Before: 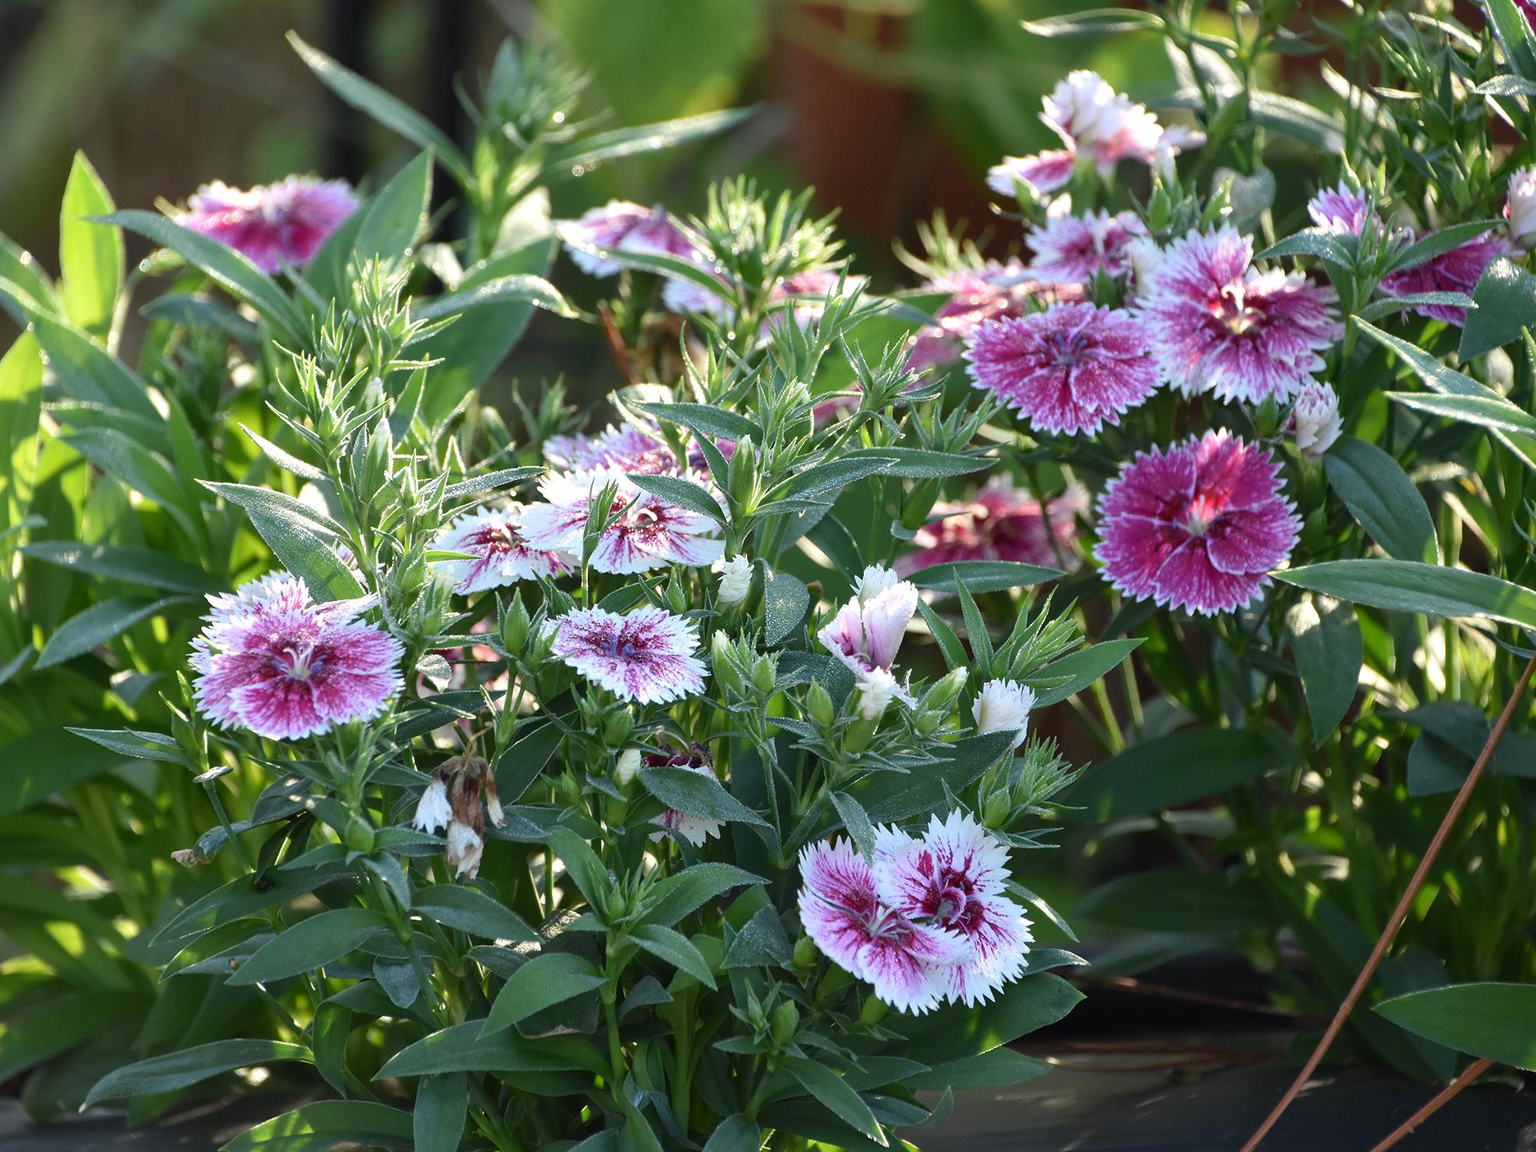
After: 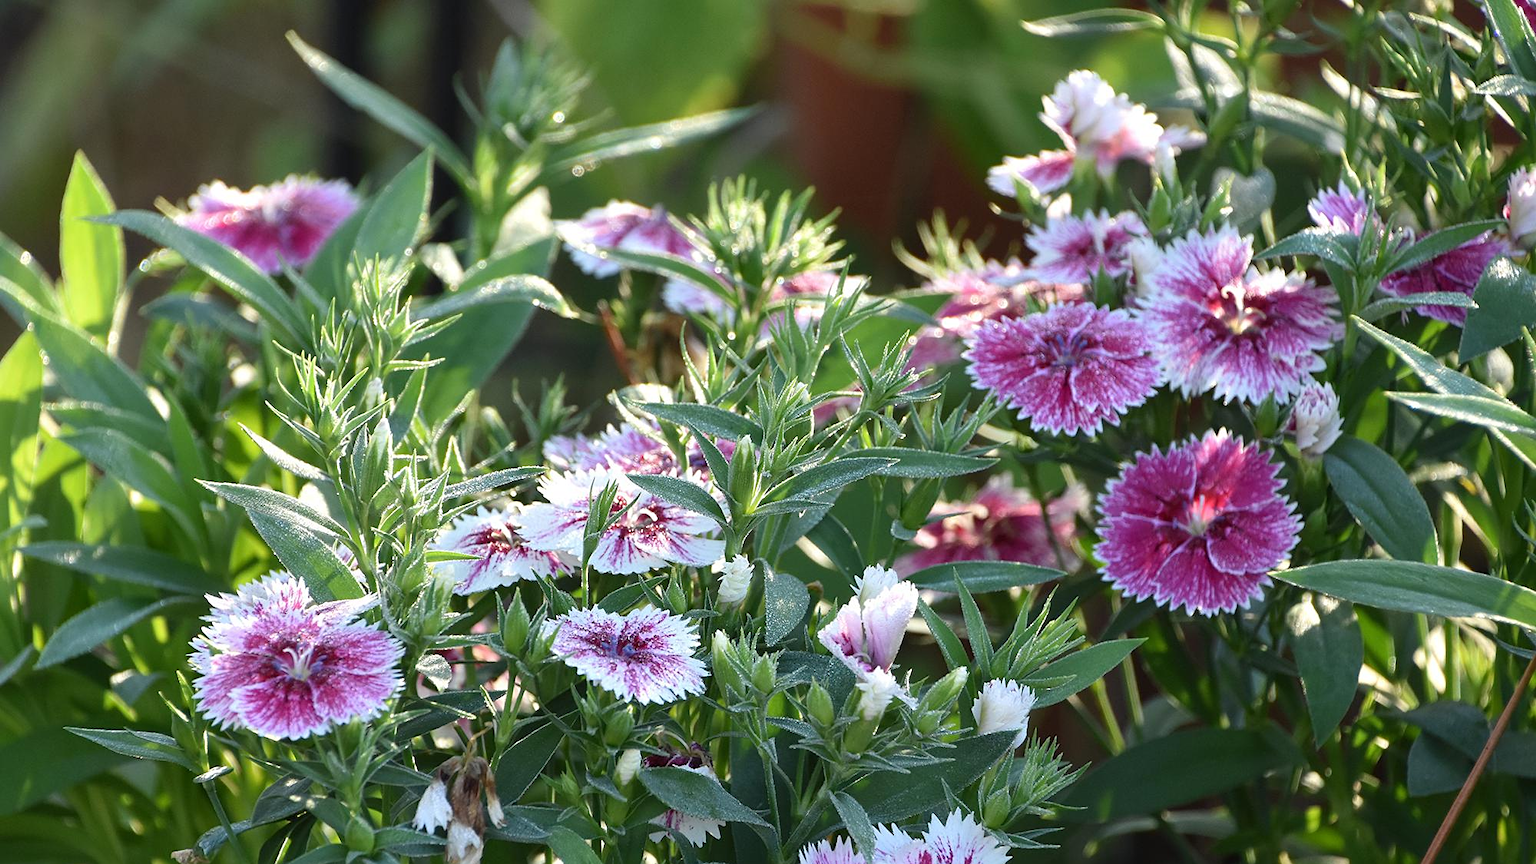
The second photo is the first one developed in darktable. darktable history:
sharpen: amount 0.2
crop: bottom 24.967%
